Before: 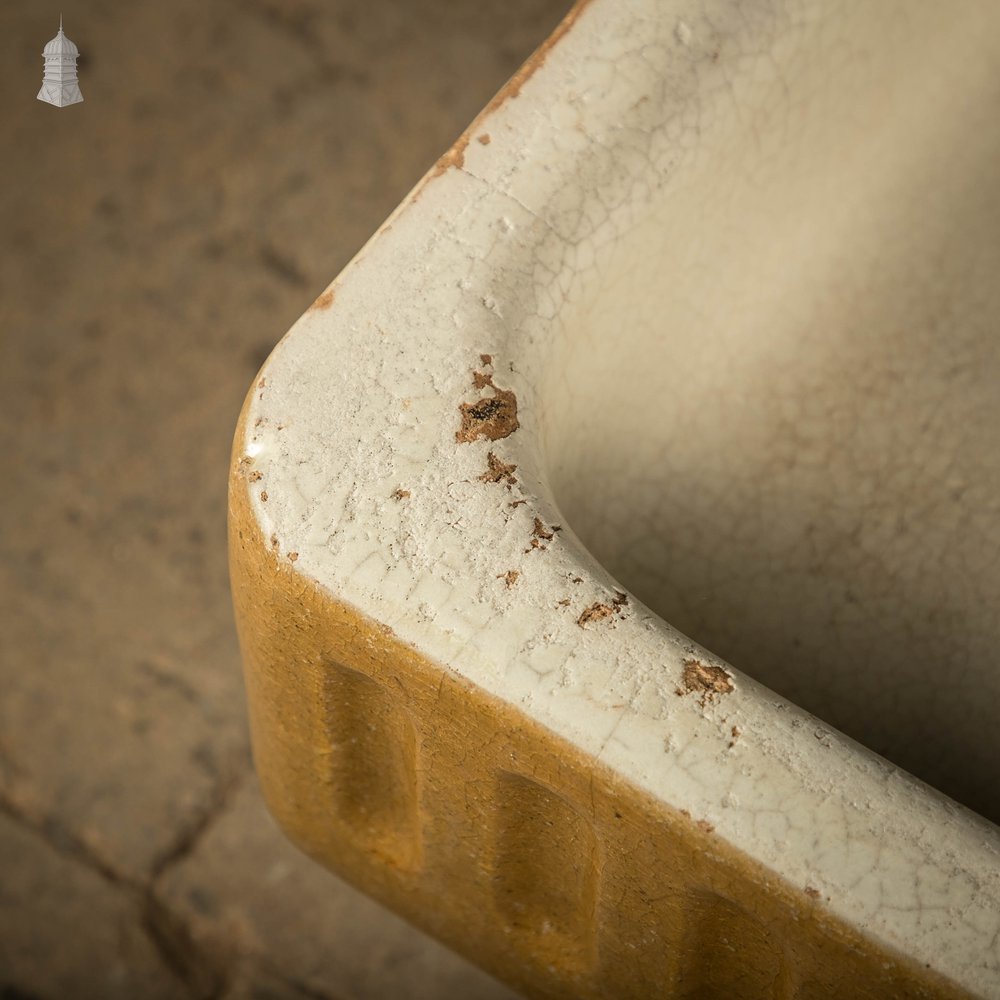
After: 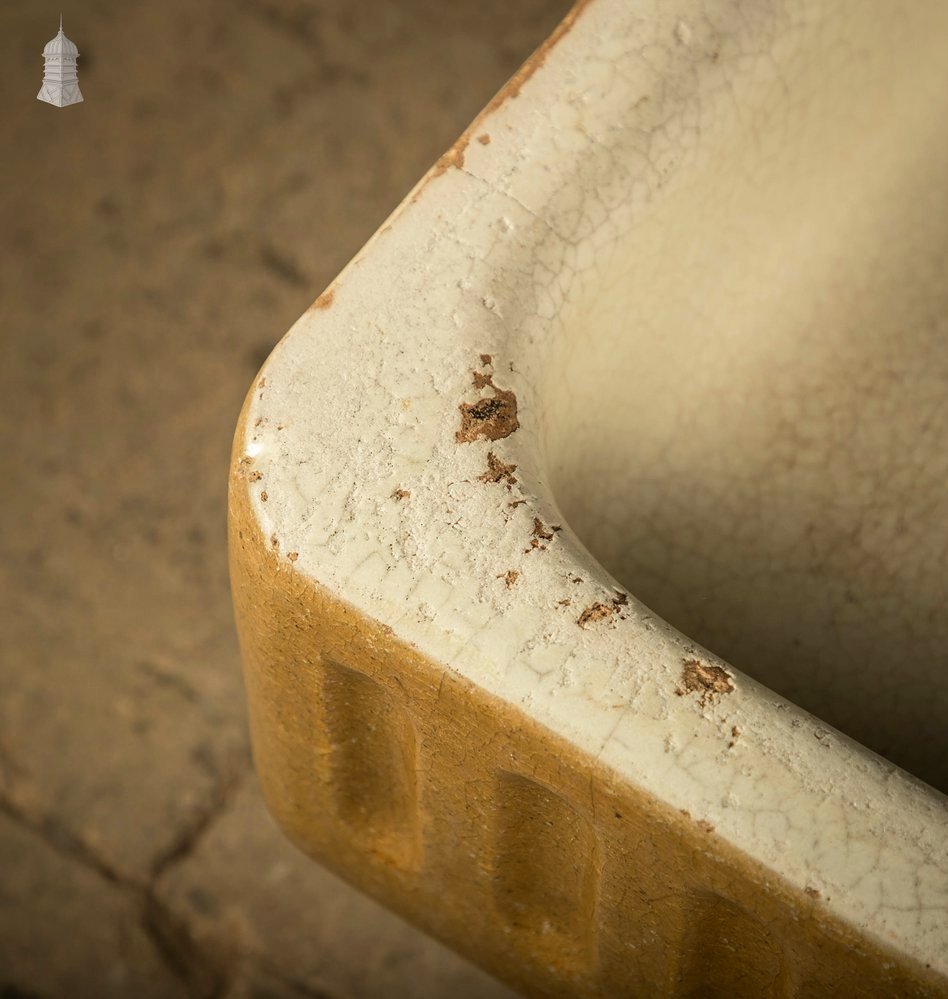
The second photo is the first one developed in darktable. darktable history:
crop and rotate: right 5.123%
contrast brightness saturation: contrast 0.08, saturation 0.015
velvia: on, module defaults
